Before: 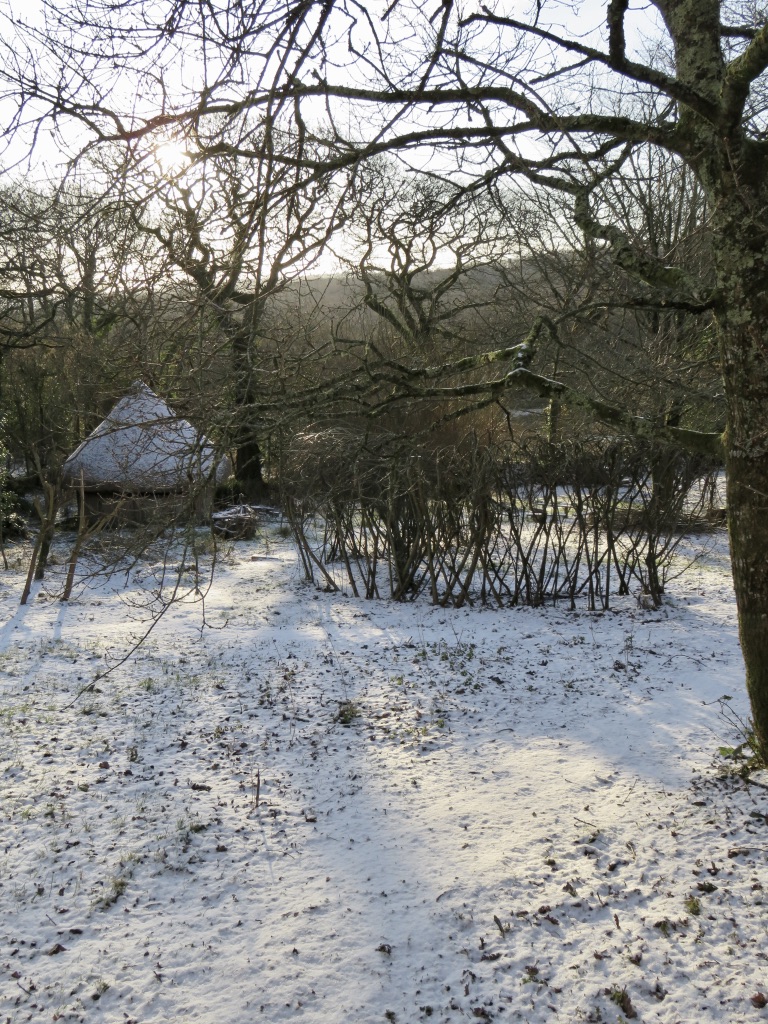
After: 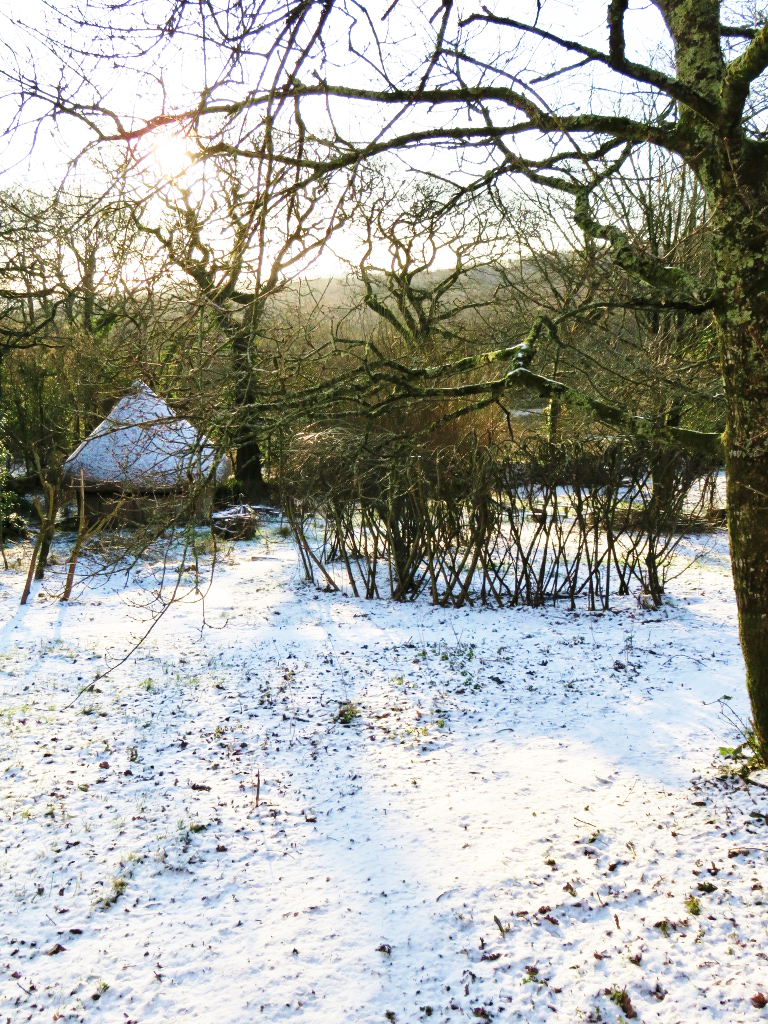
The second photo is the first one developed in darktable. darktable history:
velvia: strength 40%
base curve: curves: ch0 [(0, 0) (0.026, 0.03) (0.109, 0.232) (0.351, 0.748) (0.669, 0.968) (1, 1)], preserve colors none
